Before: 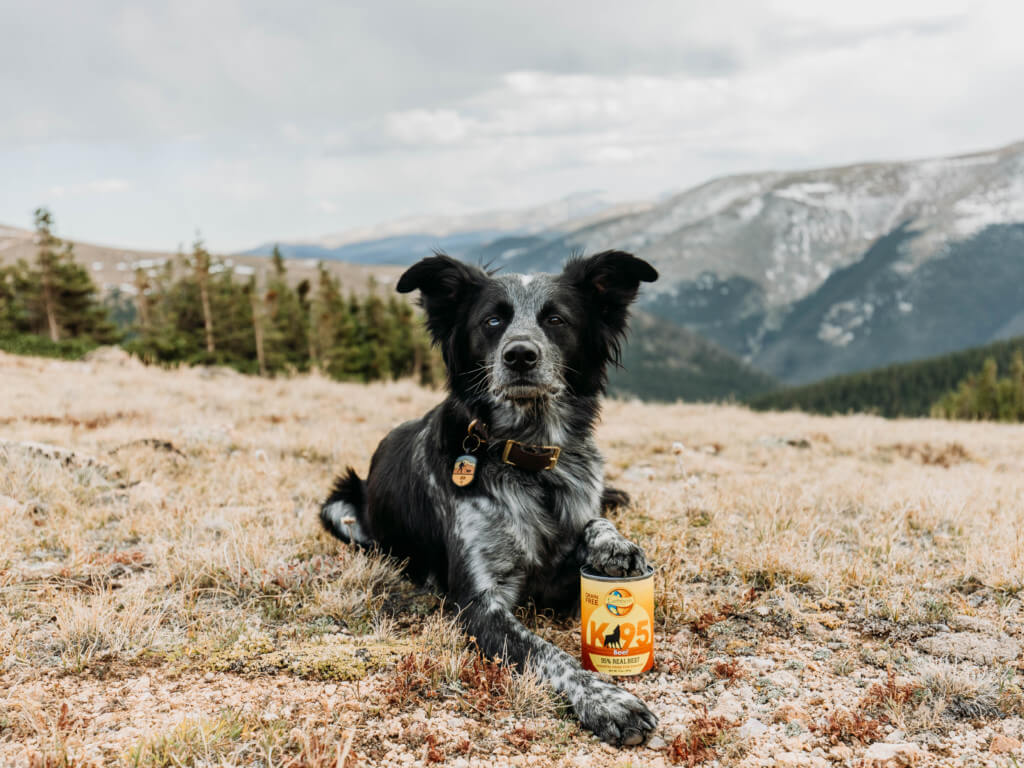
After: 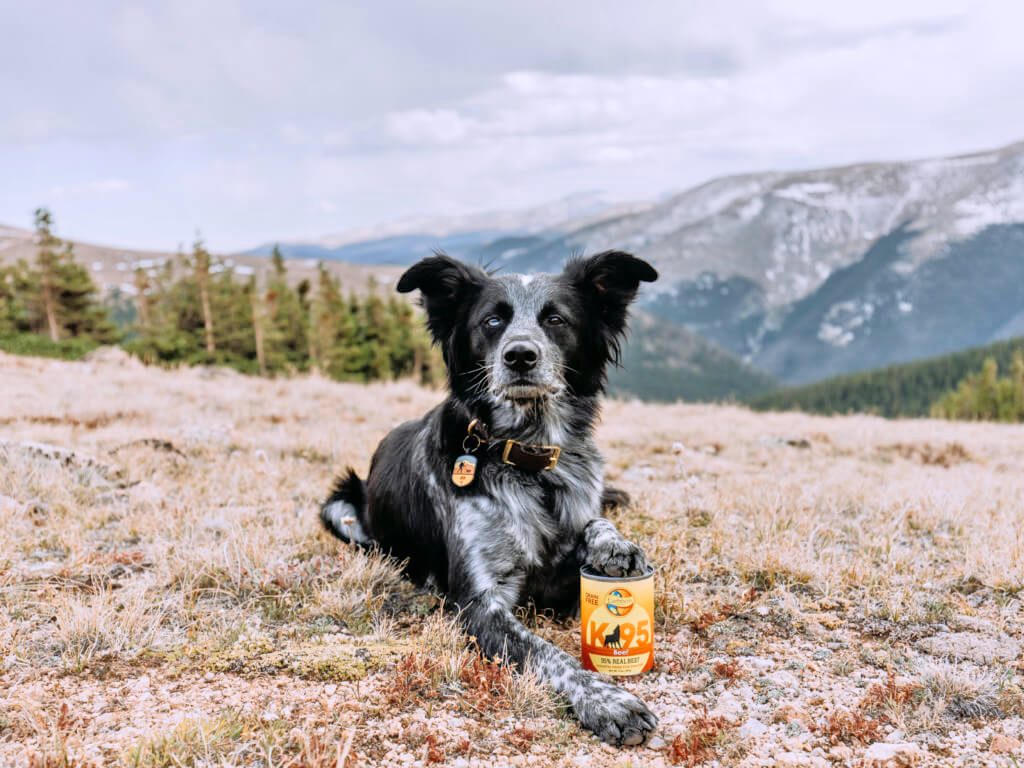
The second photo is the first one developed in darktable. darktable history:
white balance: red 1.004, blue 1.096
tone equalizer: -7 EV 0.15 EV, -6 EV 0.6 EV, -5 EV 1.15 EV, -4 EV 1.33 EV, -3 EV 1.15 EV, -2 EV 0.6 EV, -1 EV 0.15 EV, mask exposure compensation -0.5 EV
